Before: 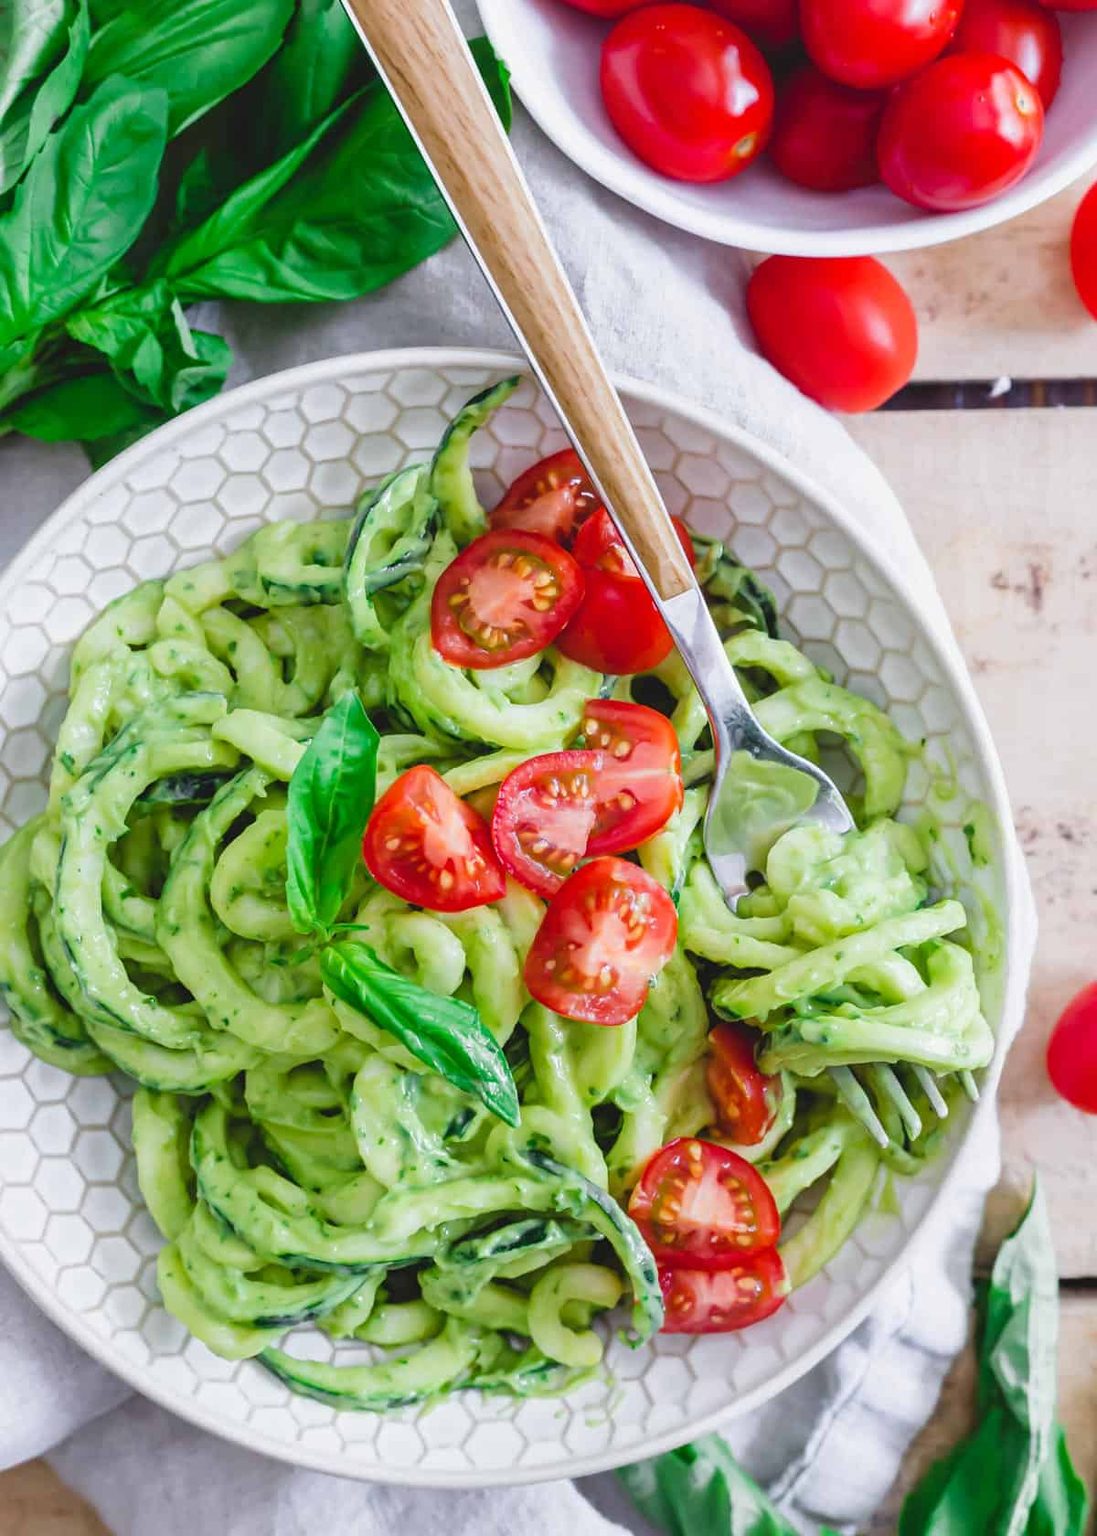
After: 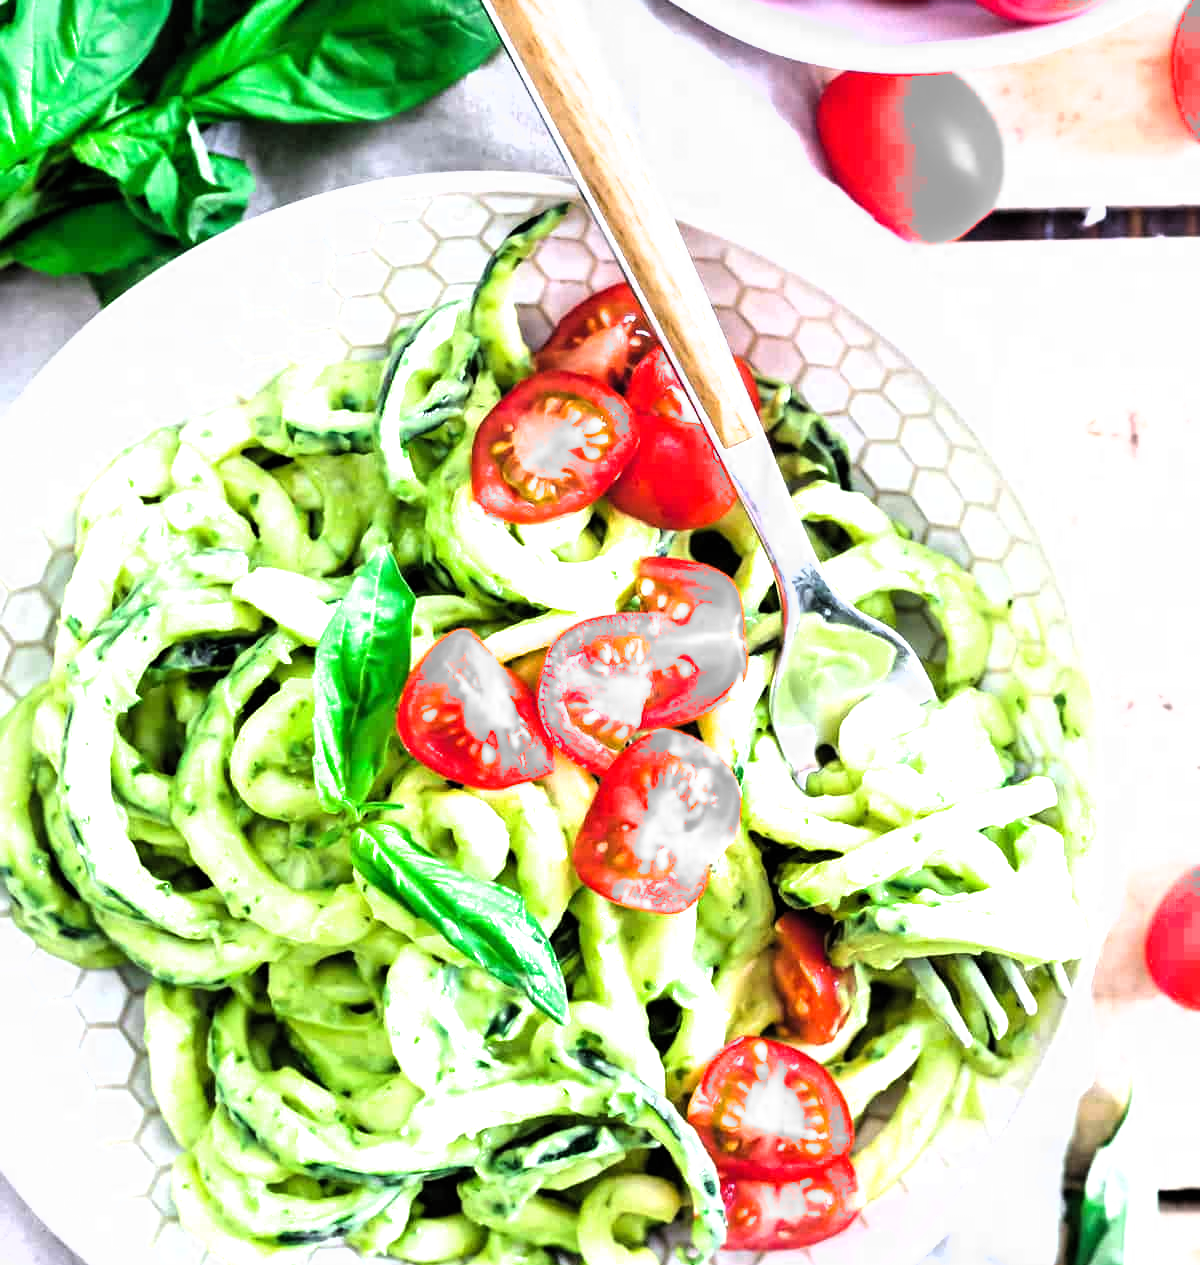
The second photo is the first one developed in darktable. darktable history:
exposure: exposure 0.608 EV, compensate highlight preservation false
crop and rotate: top 12.405%, bottom 12.243%
filmic rgb: black relative exposure -8.26 EV, white relative exposure 2.22 EV, threshold 2.98 EV, hardness 7.05, latitude 85.42%, contrast 1.699, highlights saturation mix -3.41%, shadows ↔ highlights balance -2.75%, add noise in highlights 0, color science v3 (2019), use custom middle-gray values true, contrast in highlights soft, enable highlight reconstruction true
